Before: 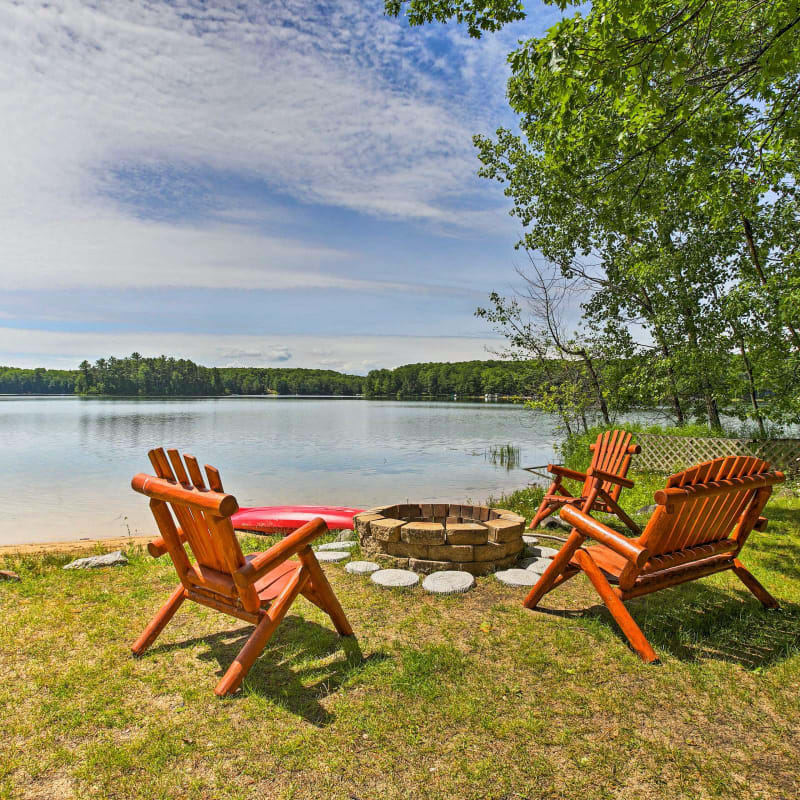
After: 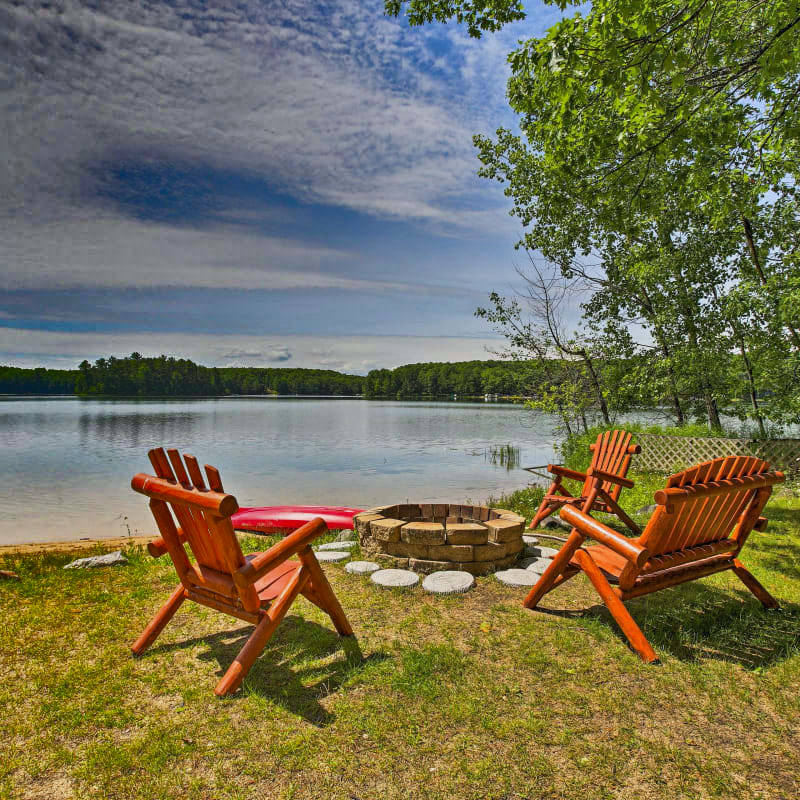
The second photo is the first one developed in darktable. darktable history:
shadows and highlights: radius 122.57, shadows 98.98, white point adjustment -2.89, highlights -99.93, highlights color adjustment 77.85%, soften with gaussian
